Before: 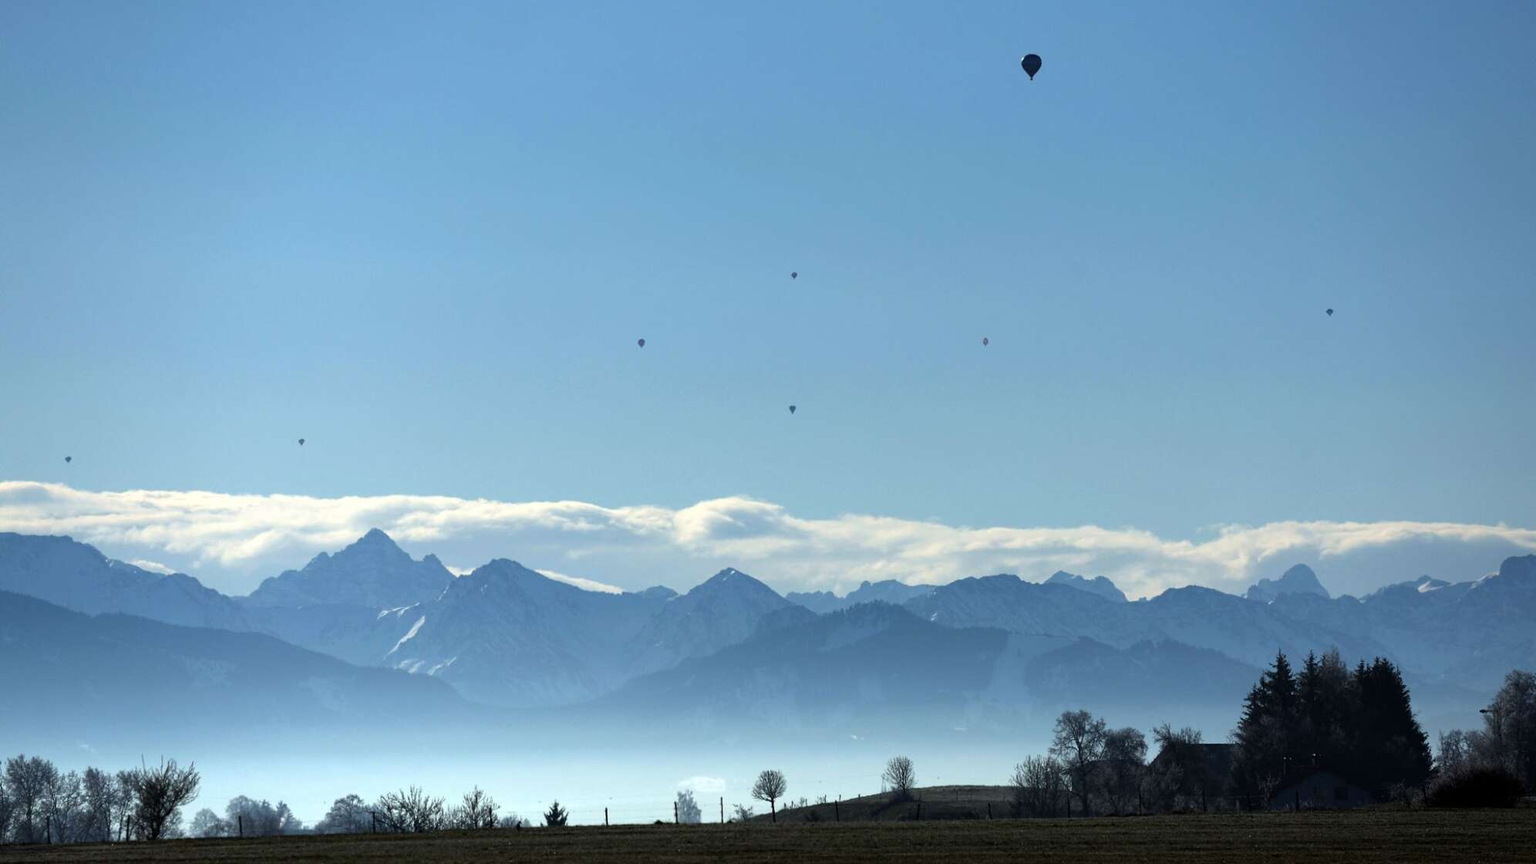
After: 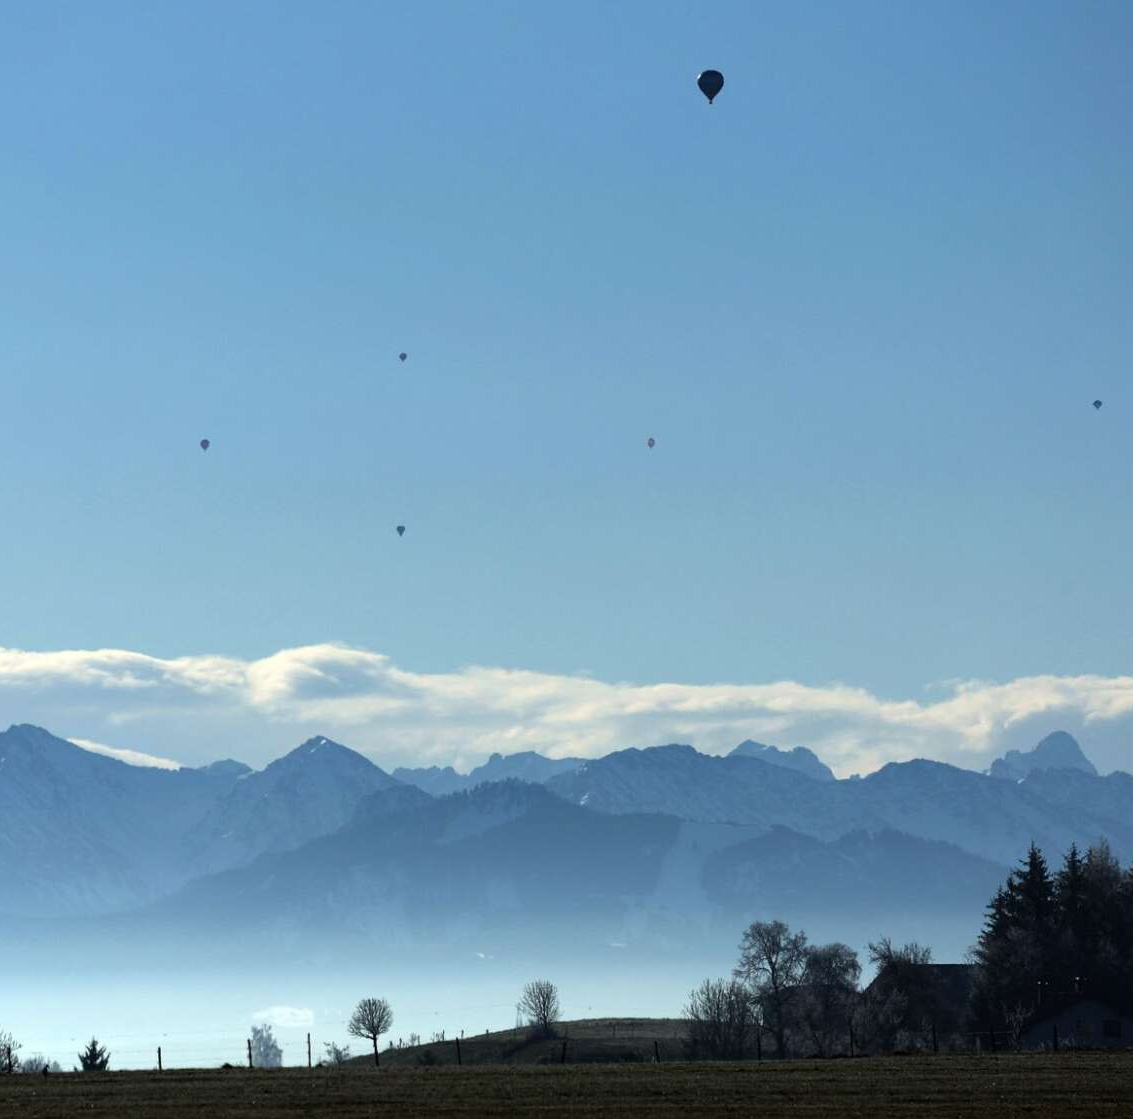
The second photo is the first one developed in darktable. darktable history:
crop: left 31.499%, top 0.006%, right 11.614%
